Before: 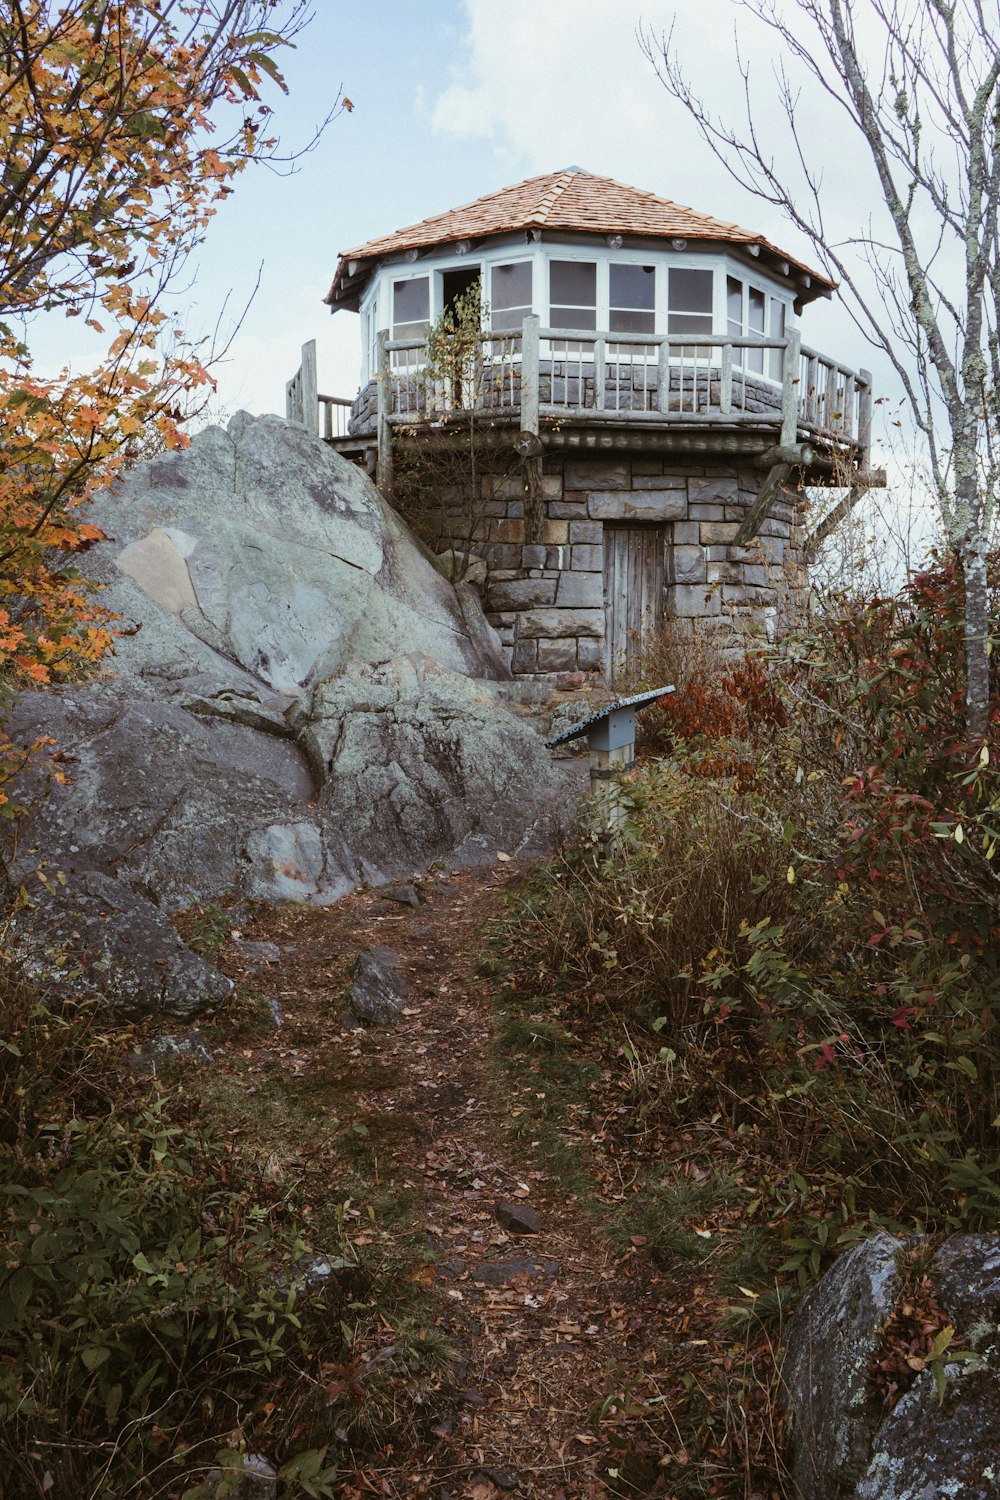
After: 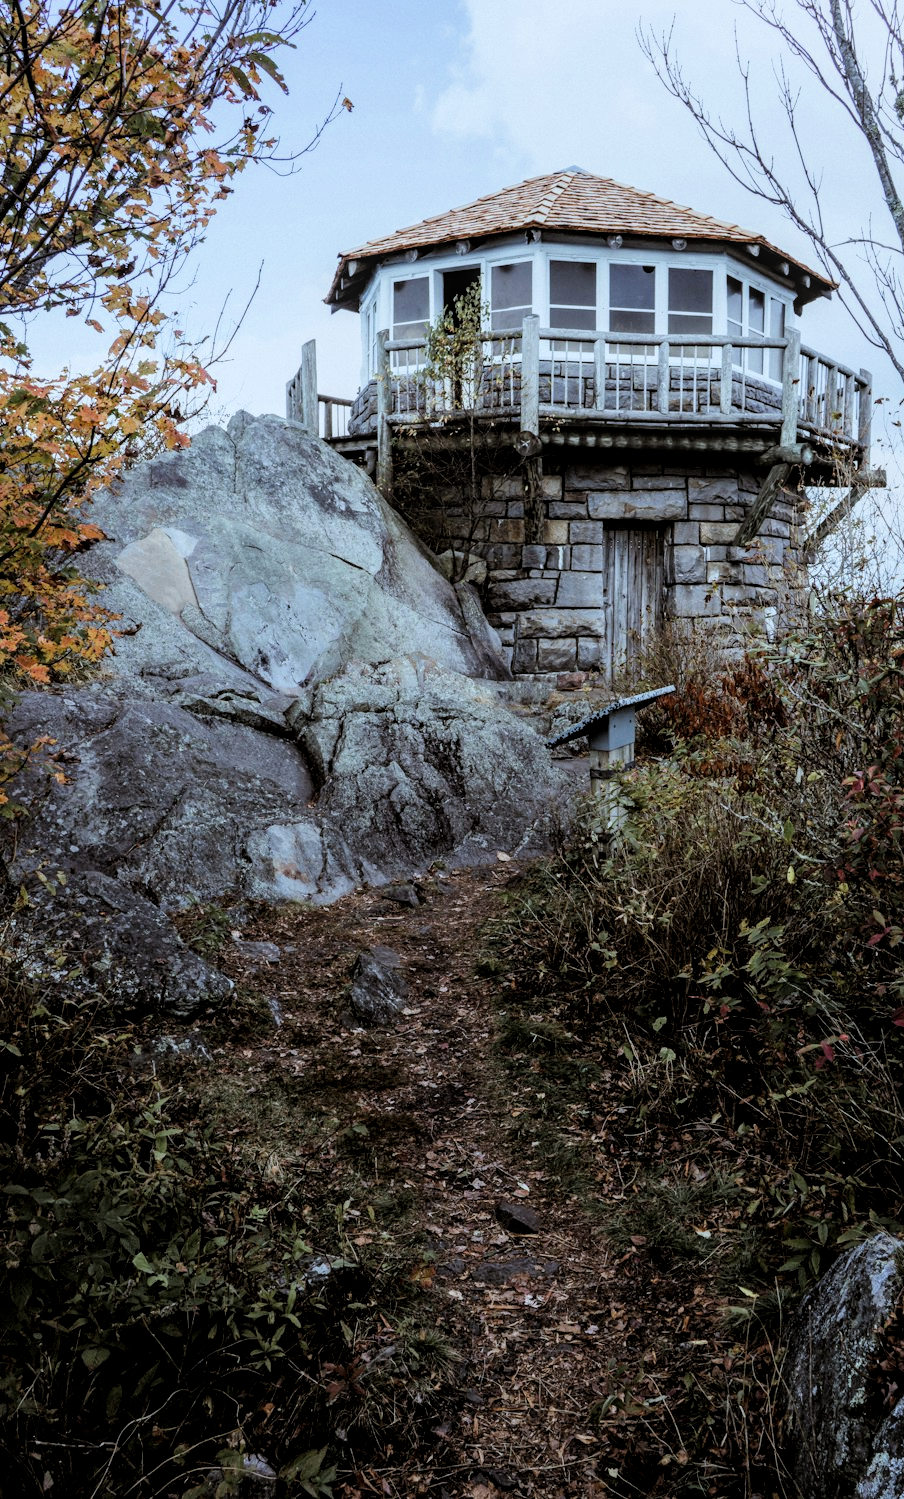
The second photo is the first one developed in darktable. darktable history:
crop: right 9.509%, bottom 0.031%
filmic rgb: black relative exposure -4.93 EV, white relative exposure 2.84 EV, hardness 3.72
local contrast: on, module defaults
white balance: red 0.924, blue 1.095
